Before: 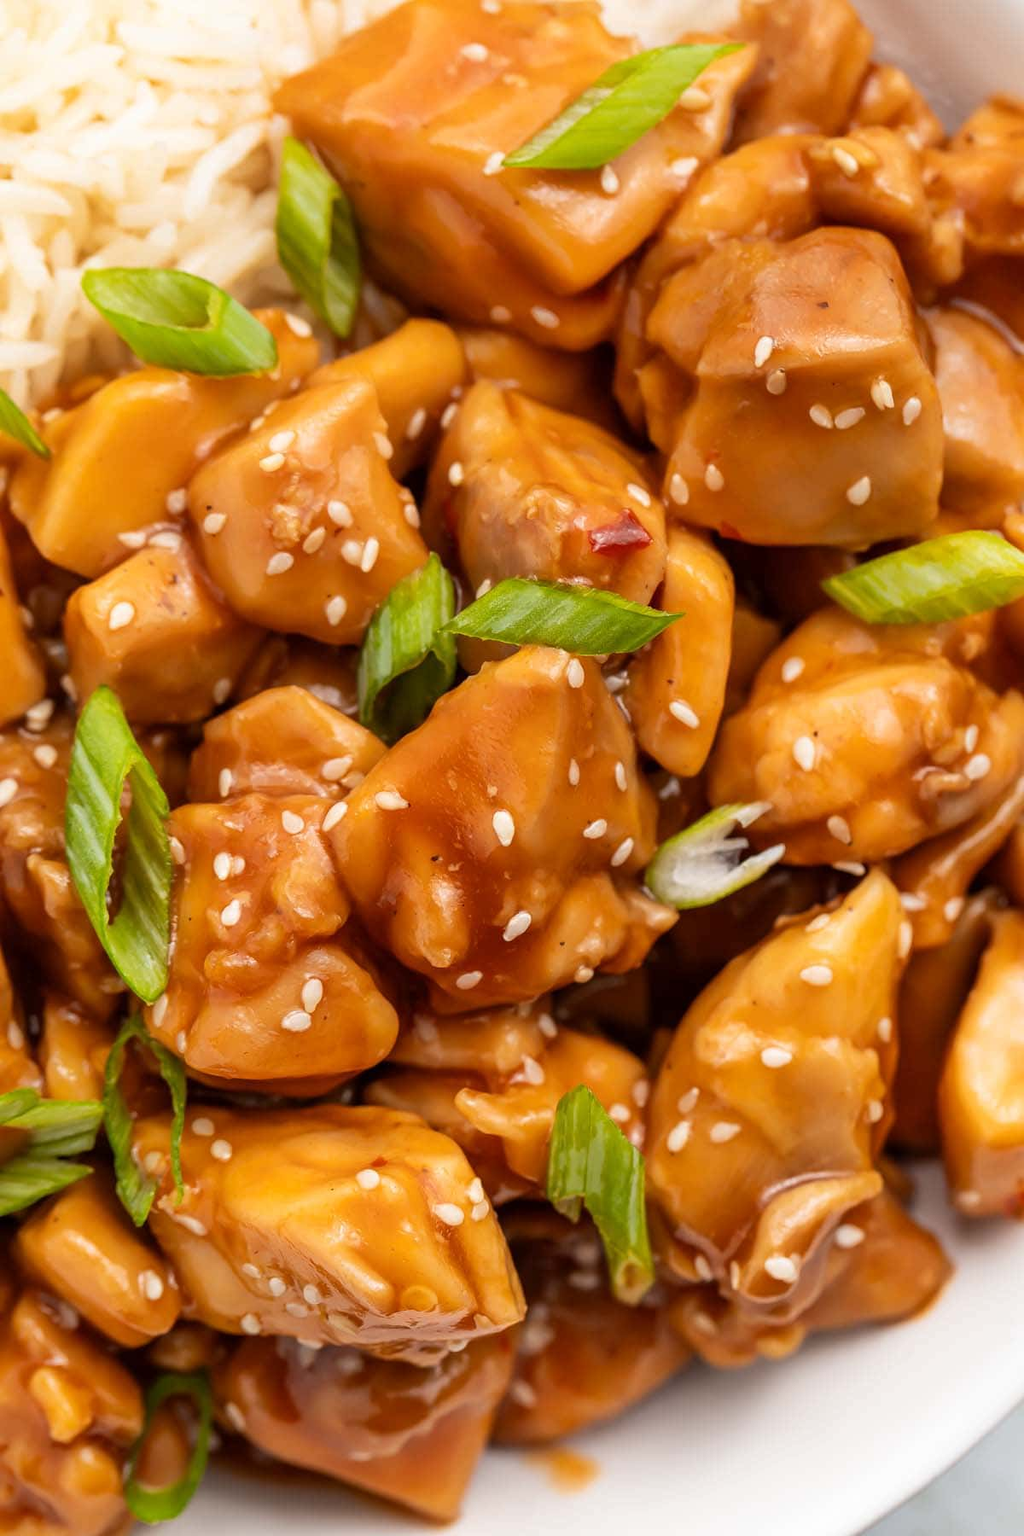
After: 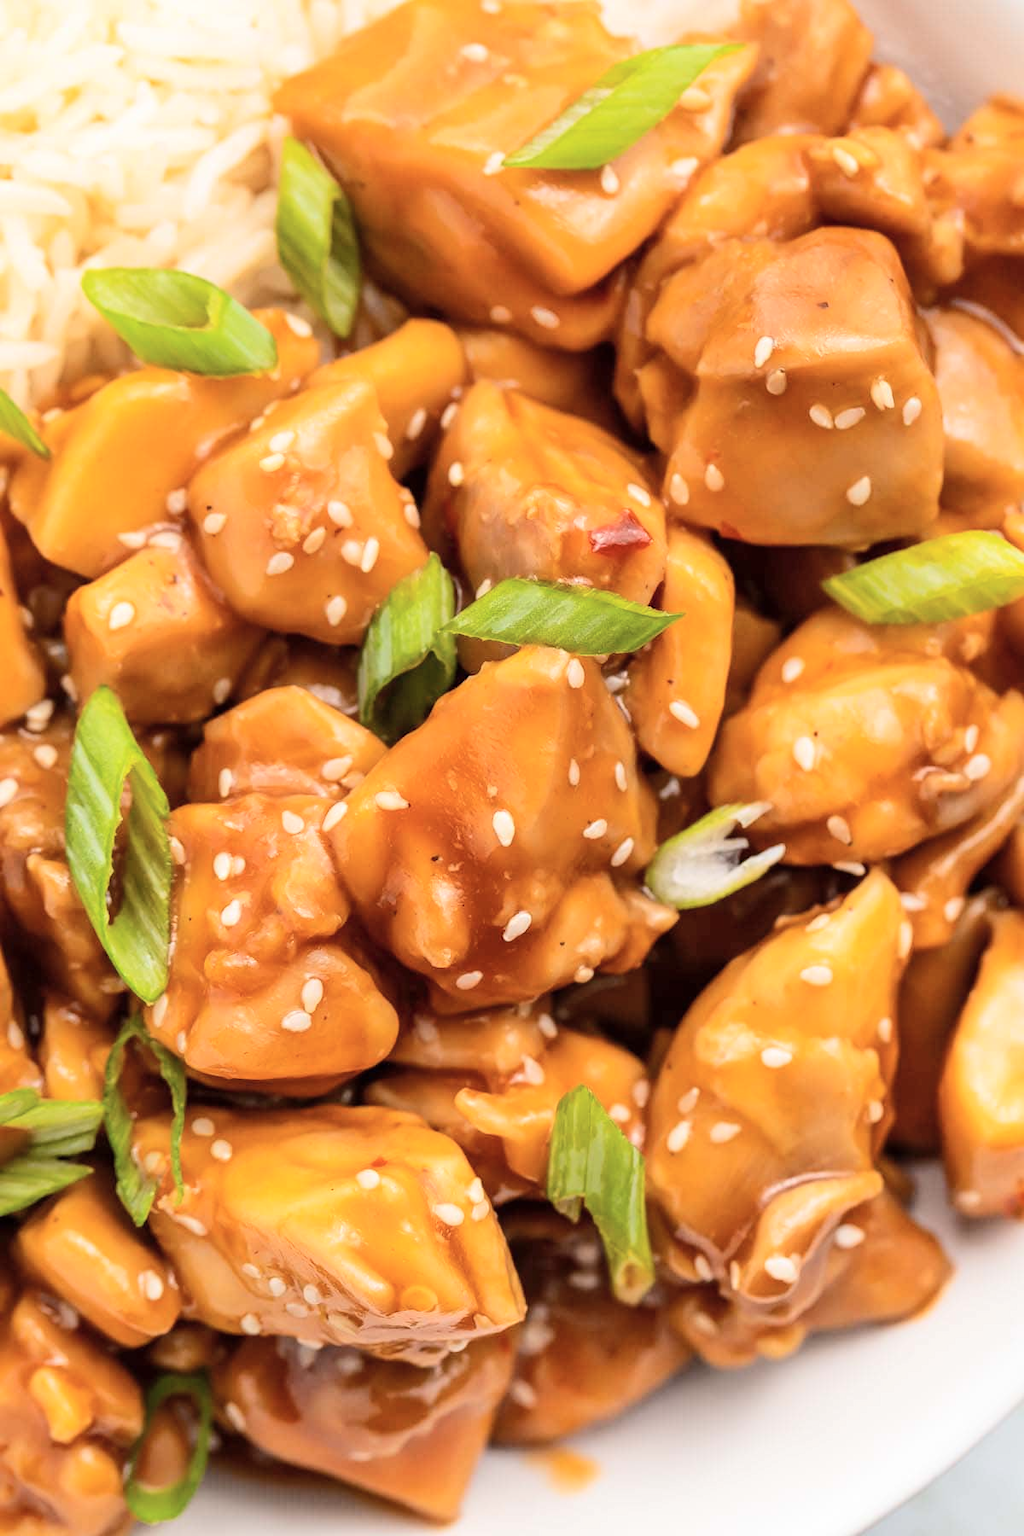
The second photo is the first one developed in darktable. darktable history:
tone curve: curves: ch0 [(0, 0) (0.003, 0.003) (0.011, 0.014) (0.025, 0.031) (0.044, 0.055) (0.069, 0.086) (0.1, 0.124) (0.136, 0.168) (0.177, 0.22) (0.224, 0.278) (0.277, 0.344) (0.335, 0.426) (0.399, 0.515) (0.468, 0.597) (0.543, 0.672) (0.623, 0.746) (0.709, 0.815) (0.801, 0.881) (0.898, 0.939) (1, 1)], color space Lab, independent channels, preserve colors none
